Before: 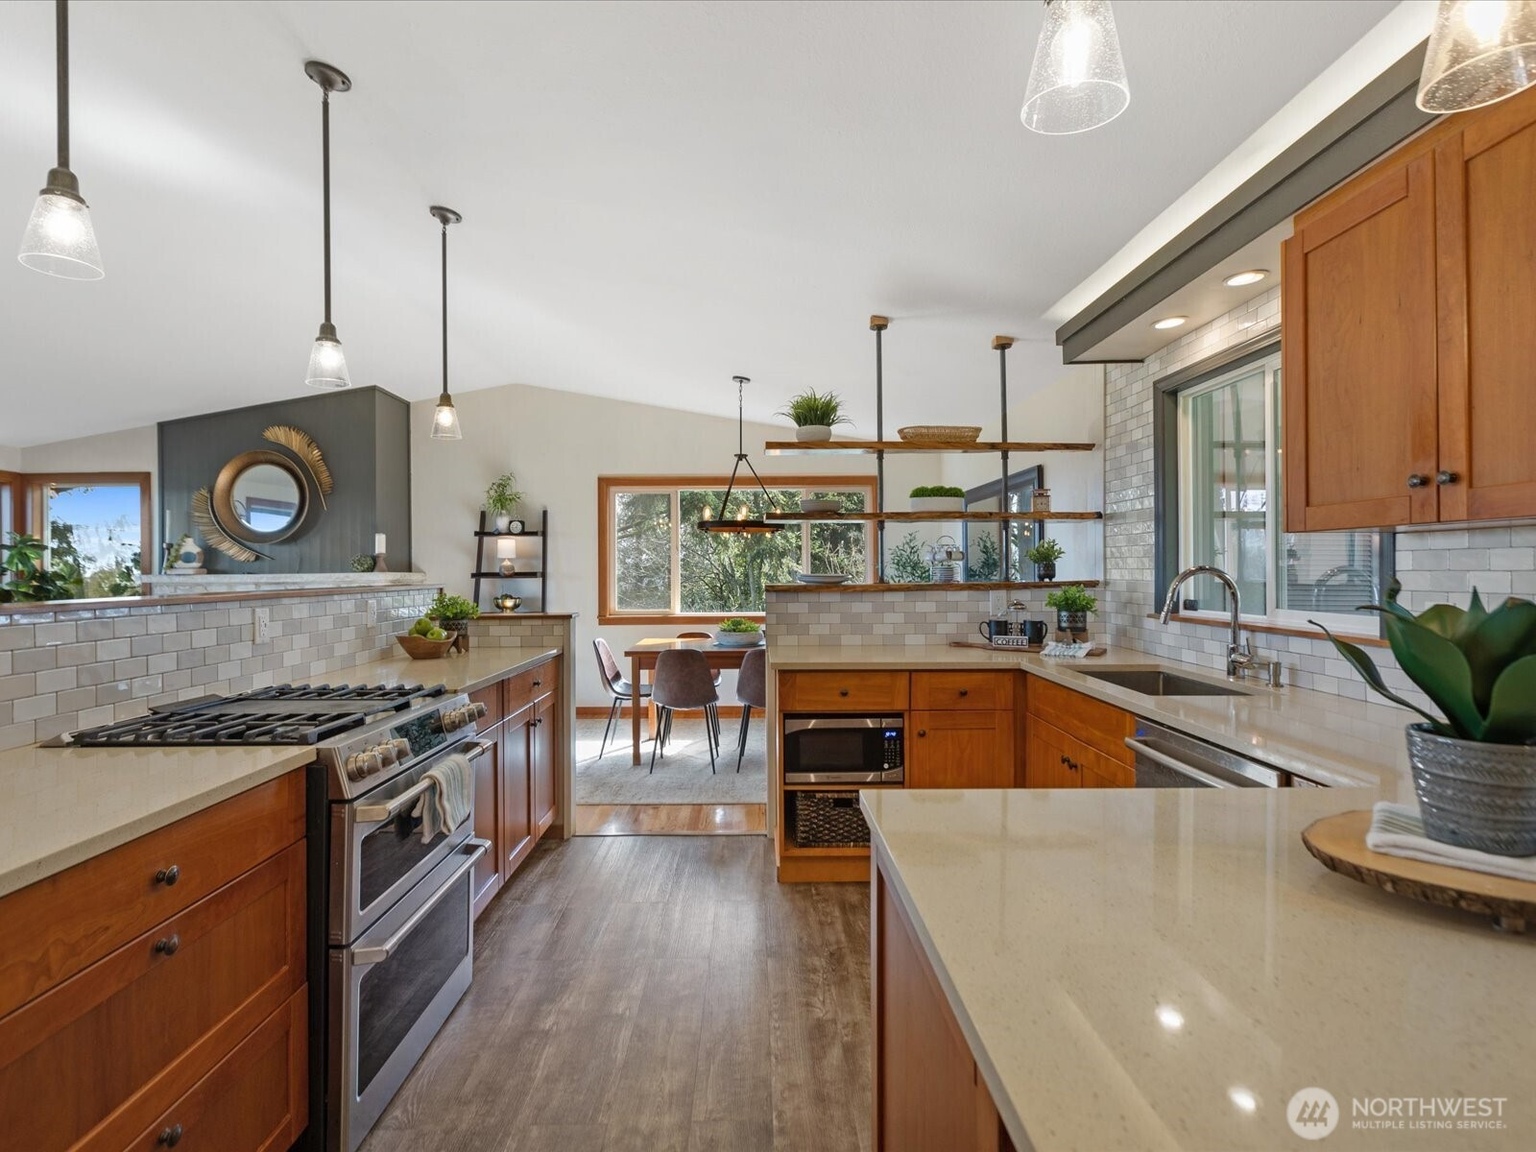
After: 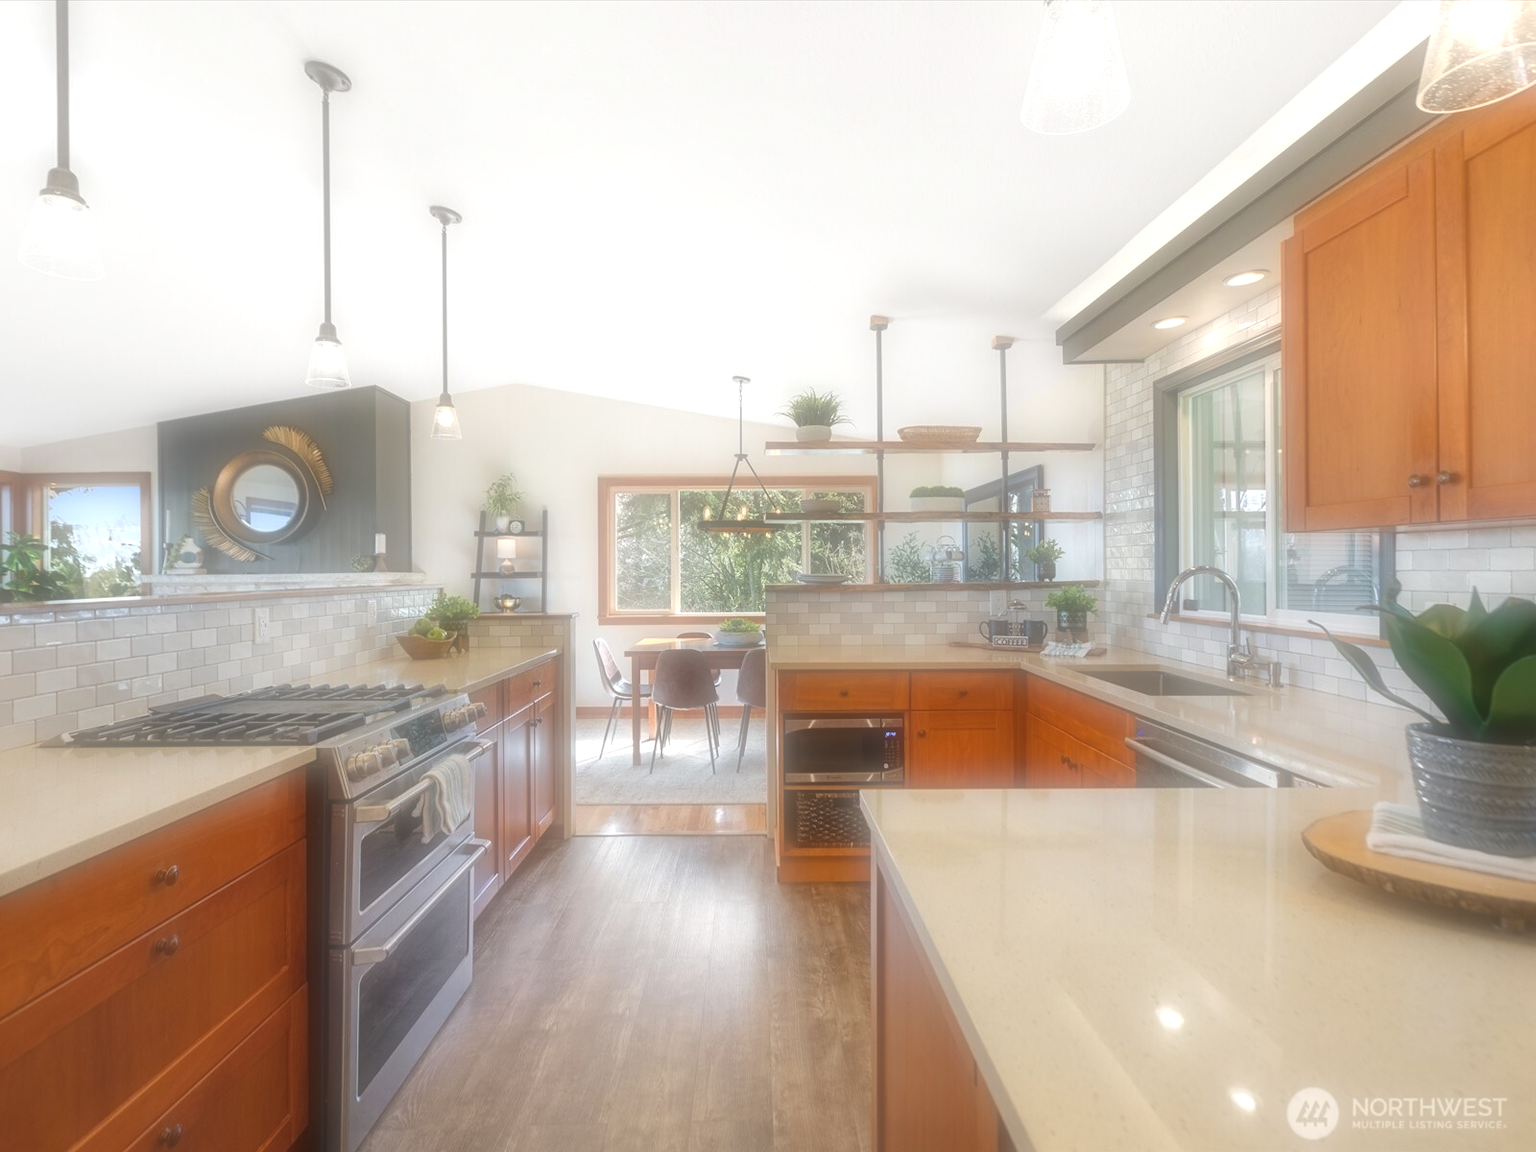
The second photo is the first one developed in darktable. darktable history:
local contrast: mode bilateral grid, contrast 100, coarseness 100, detail 91%, midtone range 0.2
exposure: black level correction 0, exposure 0.7 EV, compensate exposure bias true, compensate highlight preservation false
soften: on, module defaults
